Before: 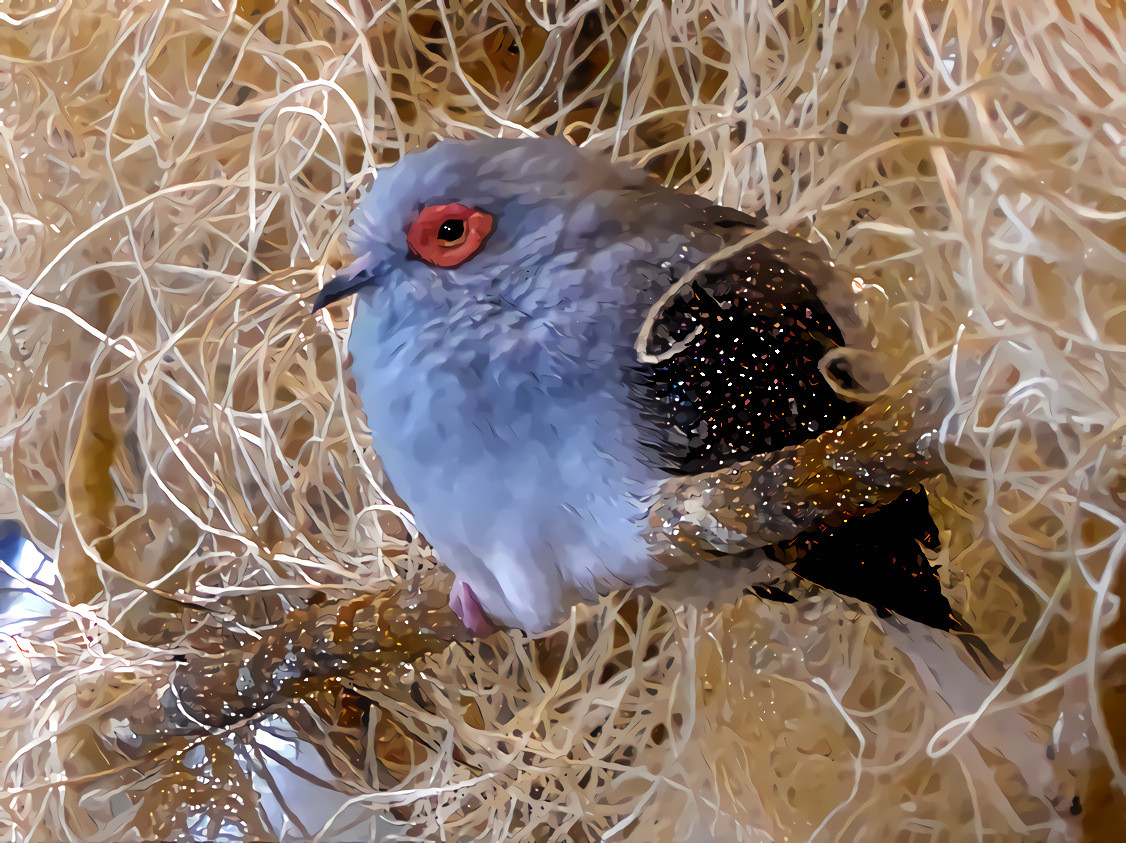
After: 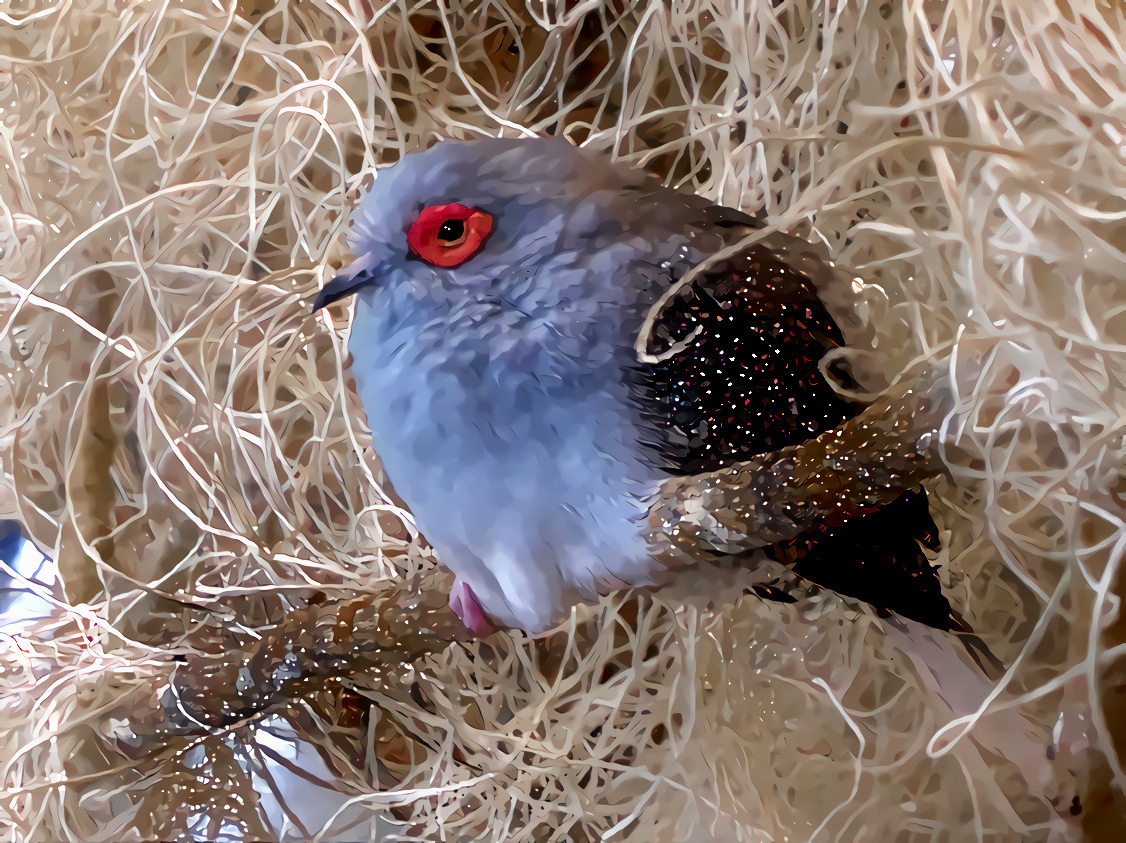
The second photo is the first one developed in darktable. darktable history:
color zones: curves: ch1 [(0, 0.708) (0.088, 0.648) (0.245, 0.187) (0.429, 0.326) (0.571, 0.498) (0.714, 0.5) (0.857, 0.5) (1, 0.708)]
shadows and highlights: shadows -62.32, white point adjustment -5.22, highlights 61.59
